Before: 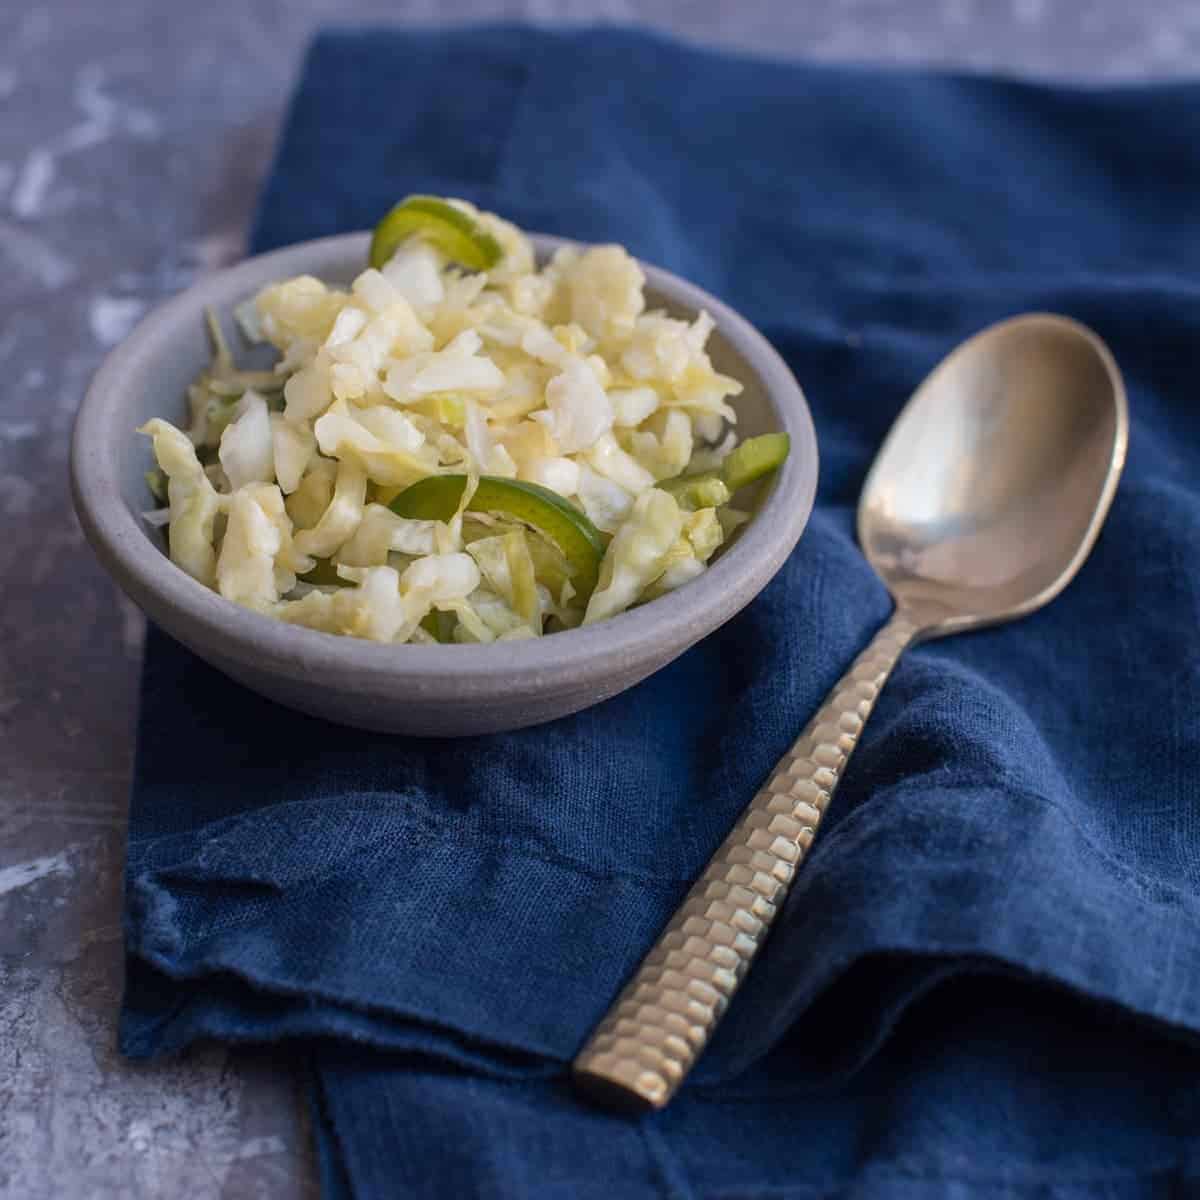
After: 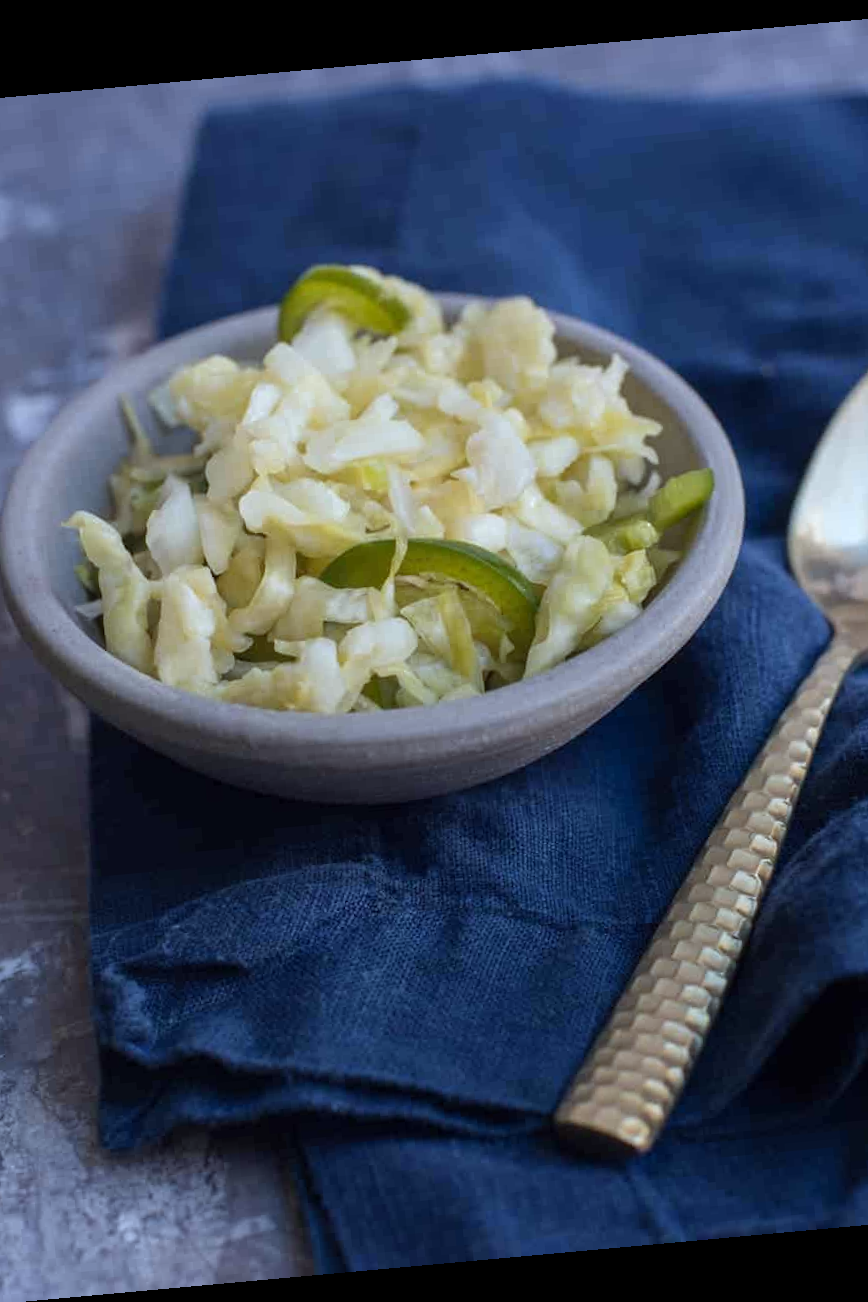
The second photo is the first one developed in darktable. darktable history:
white balance: red 0.925, blue 1.046
rotate and perspective: rotation -5.2°, automatic cropping off
crop and rotate: left 8.786%, right 24.548%
